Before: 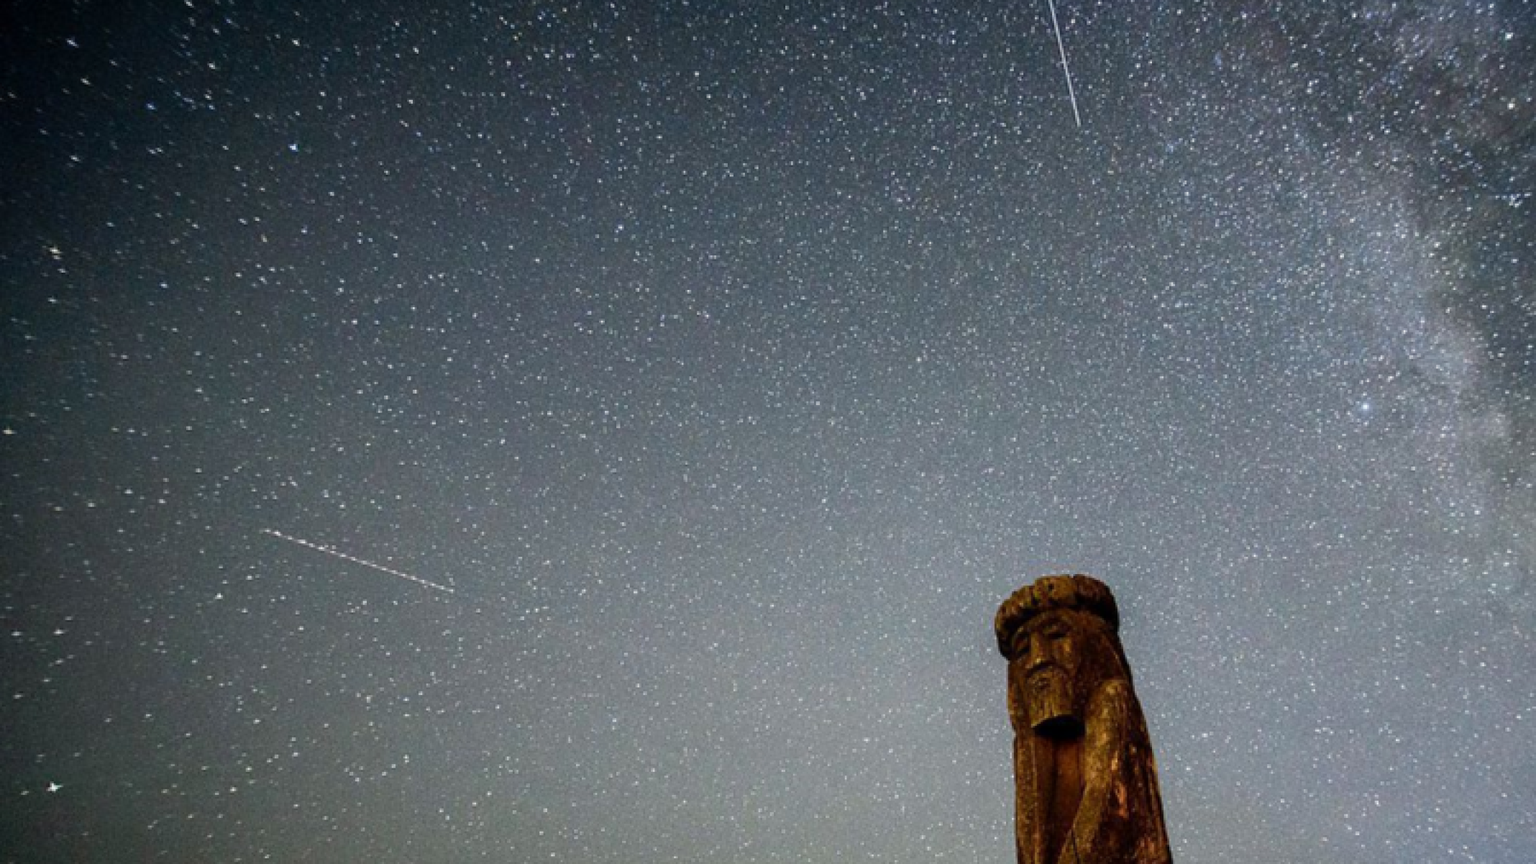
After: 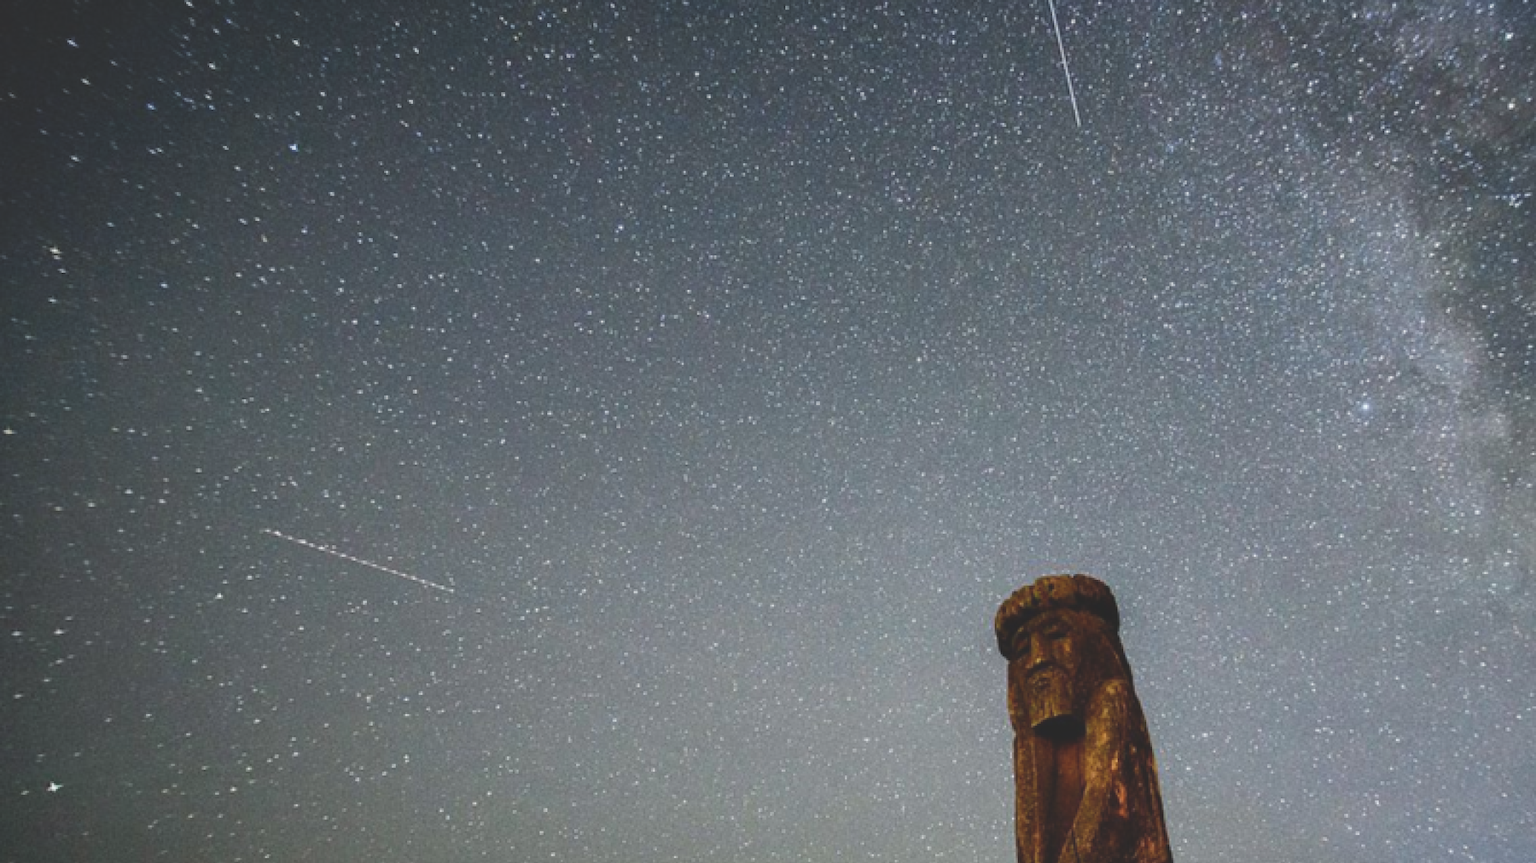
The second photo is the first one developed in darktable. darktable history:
exposure: black level correction -0.021, exposure -0.035 EV, compensate highlight preservation false
shadows and highlights: shadows 33.24, highlights -45.84, compress 49.63%, soften with gaussian
color zones: curves: ch1 [(0, 0.525) (0.143, 0.556) (0.286, 0.52) (0.429, 0.5) (0.571, 0.5) (0.714, 0.5) (0.857, 0.503) (1, 0.525)]
